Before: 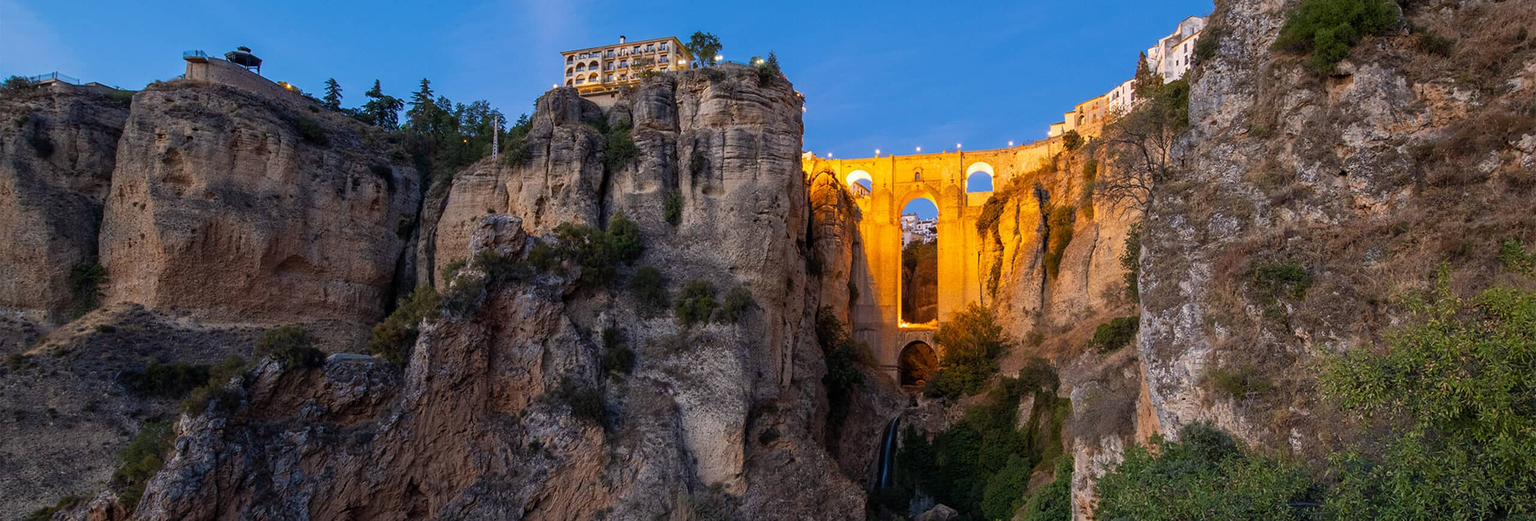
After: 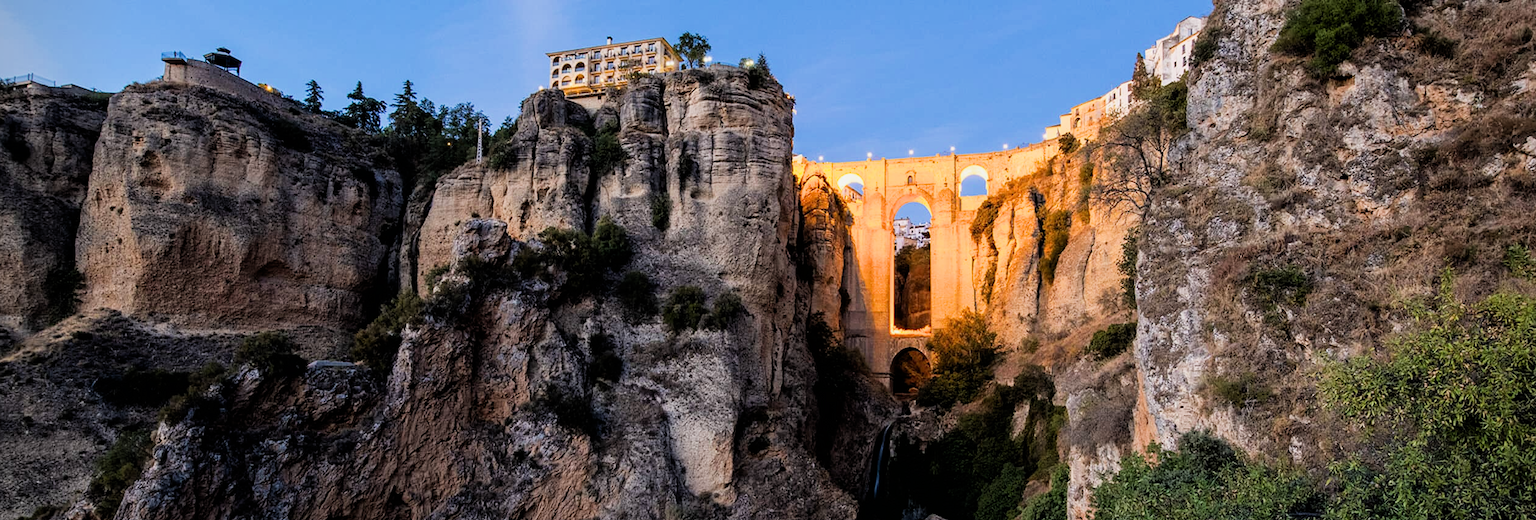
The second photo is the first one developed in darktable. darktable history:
exposure: exposure 0.602 EV, compensate highlight preservation false
filmic rgb: black relative exposure -5.14 EV, white relative exposure 3.96 EV, hardness 2.89, contrast 1.297, highlights saturation mix -30.95%
vignetting: fall-off start 91.76%, center (0.039, -0.087)
crop: left 1.664%, right 0.274%, bottom 2.057%
